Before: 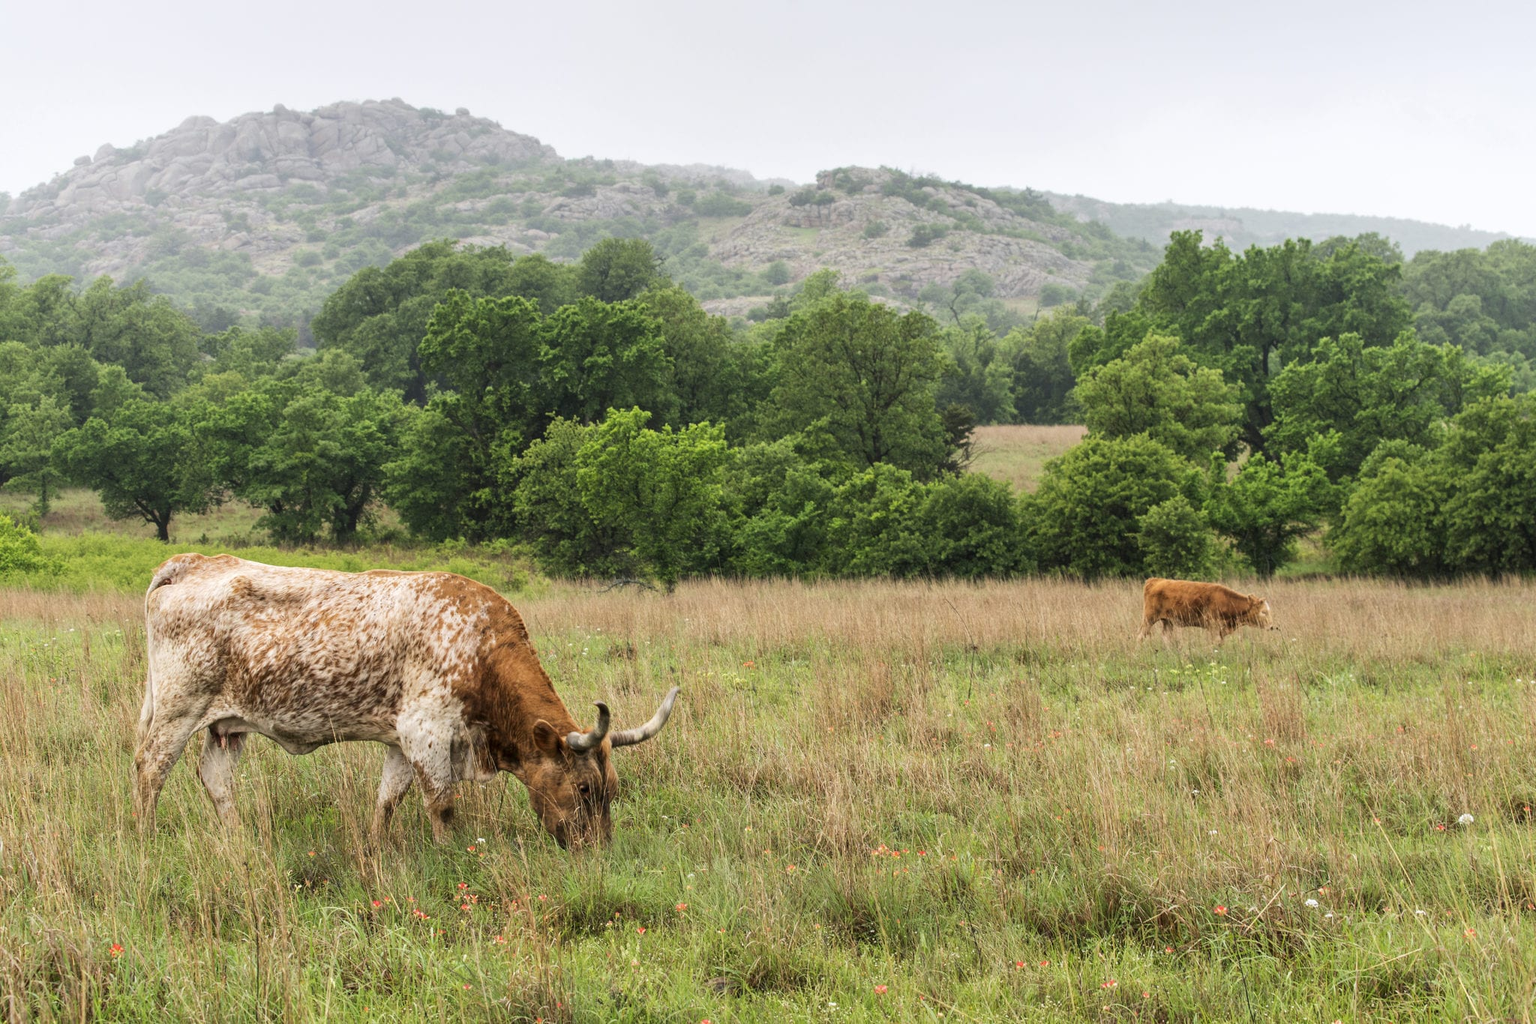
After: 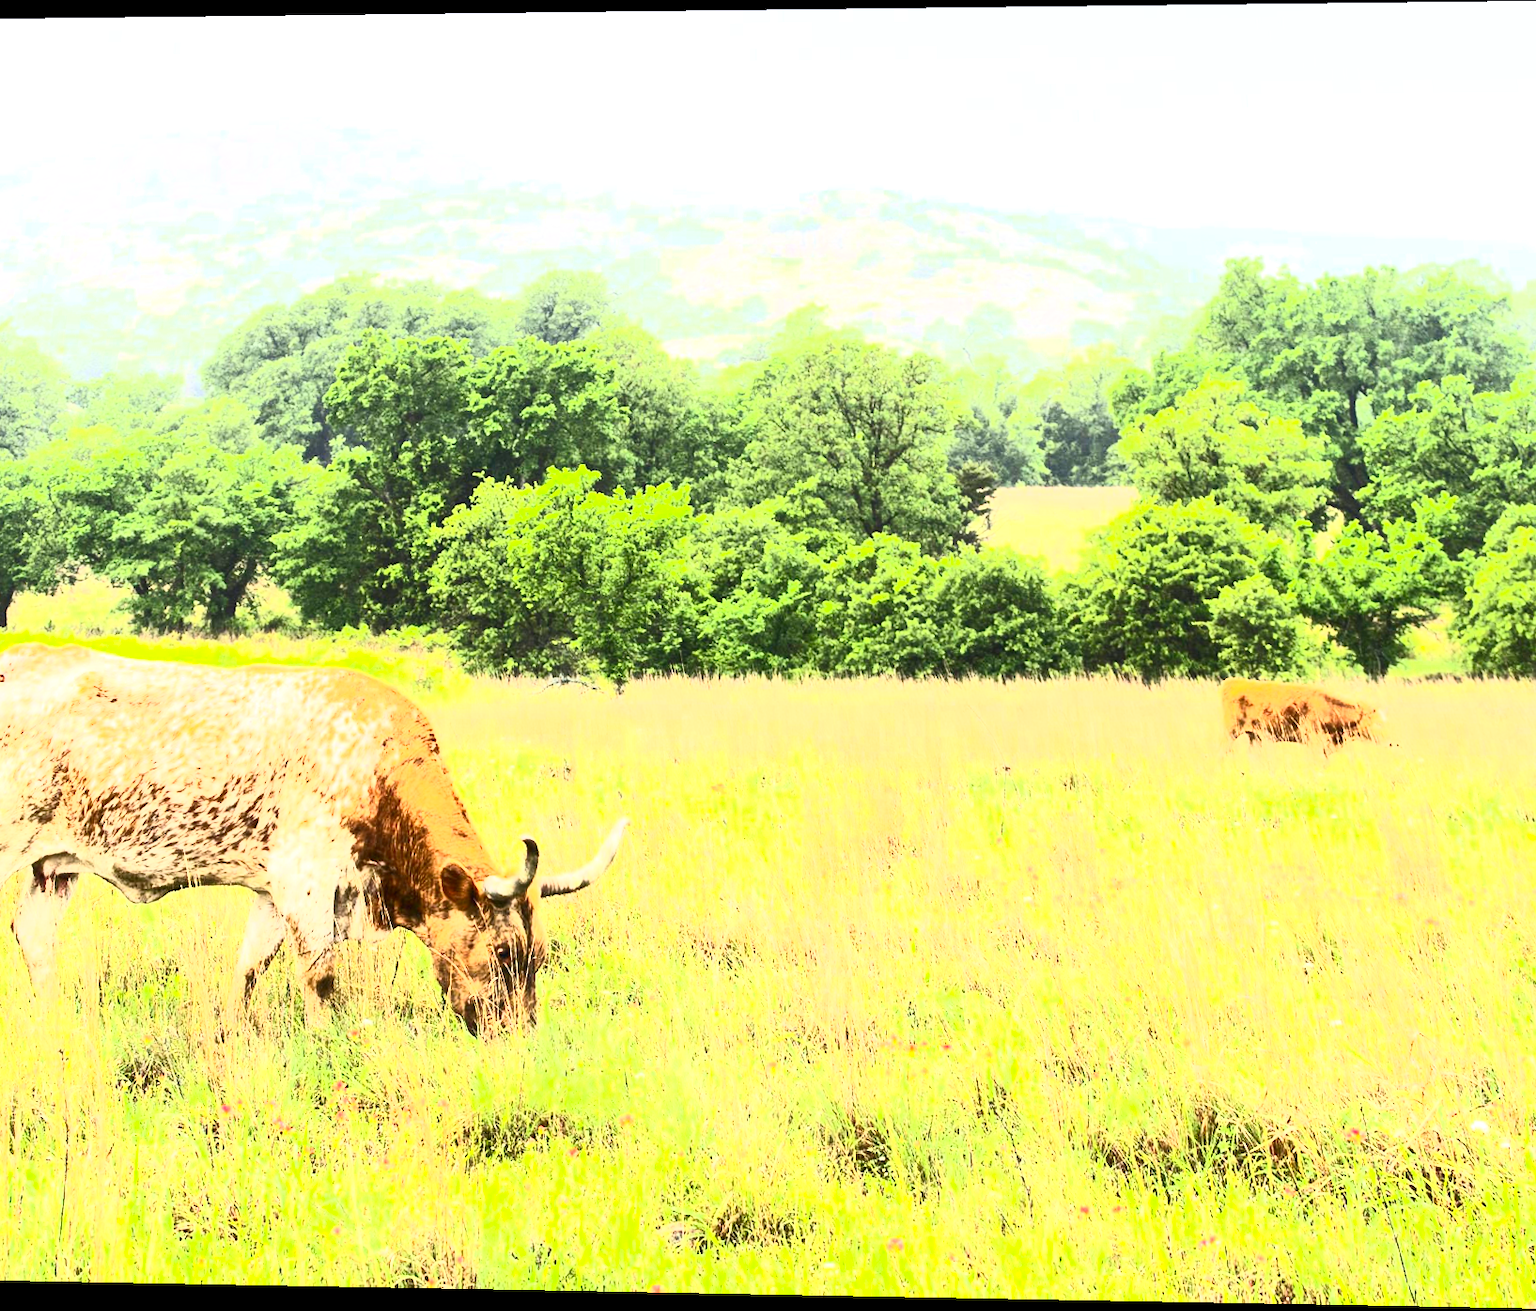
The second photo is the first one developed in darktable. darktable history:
color balance: on, module defaults
contrast brightness saturation: contrast 0.83, brightness 0.59, saturation 0.59
crop: left 13.443%, right 13.31%
rotate and perspective: rotation 0.128°, lens shift (vertical) -0.181, lens shift (horizontal) -0.044, shear 0.001, automatic cropping off
exposure: exposure 1.089 EV, compensate highlight preservation false
